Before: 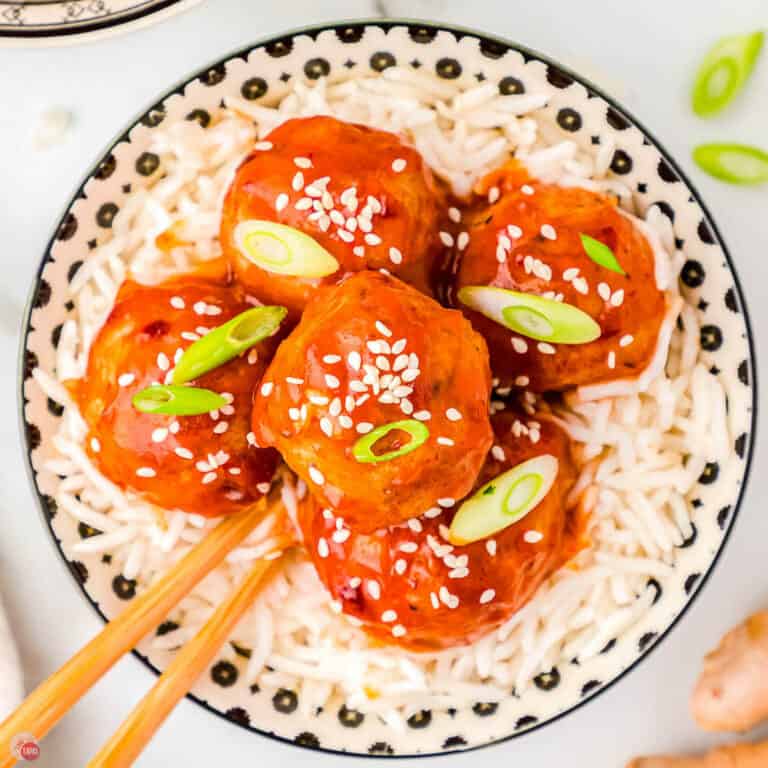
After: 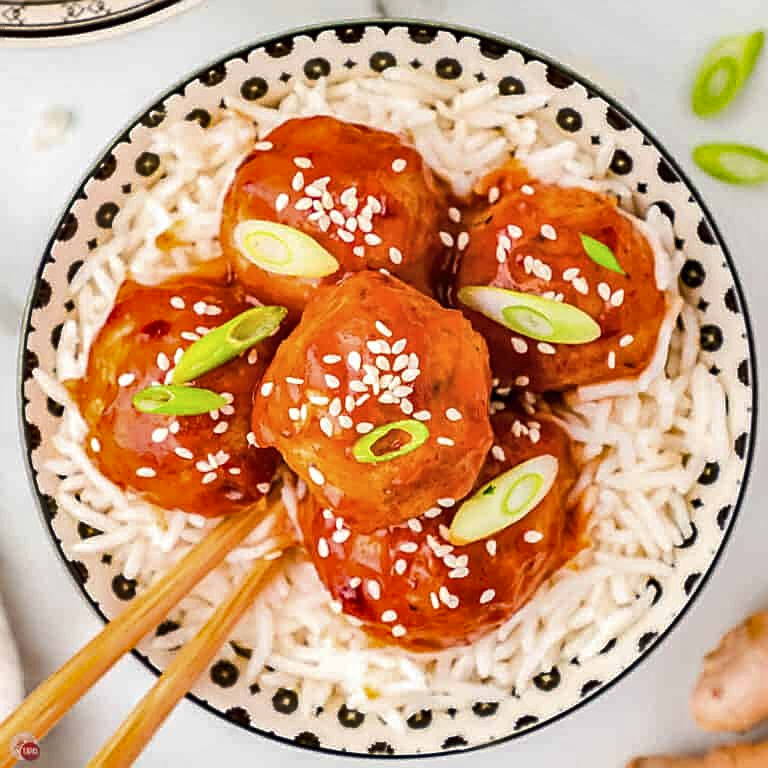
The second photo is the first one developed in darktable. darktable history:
shadows and highlights: low approximation 0.01, soften with gaussian
contrast brightness saturation: saturation -0.1
sharpen: amount 0.55
